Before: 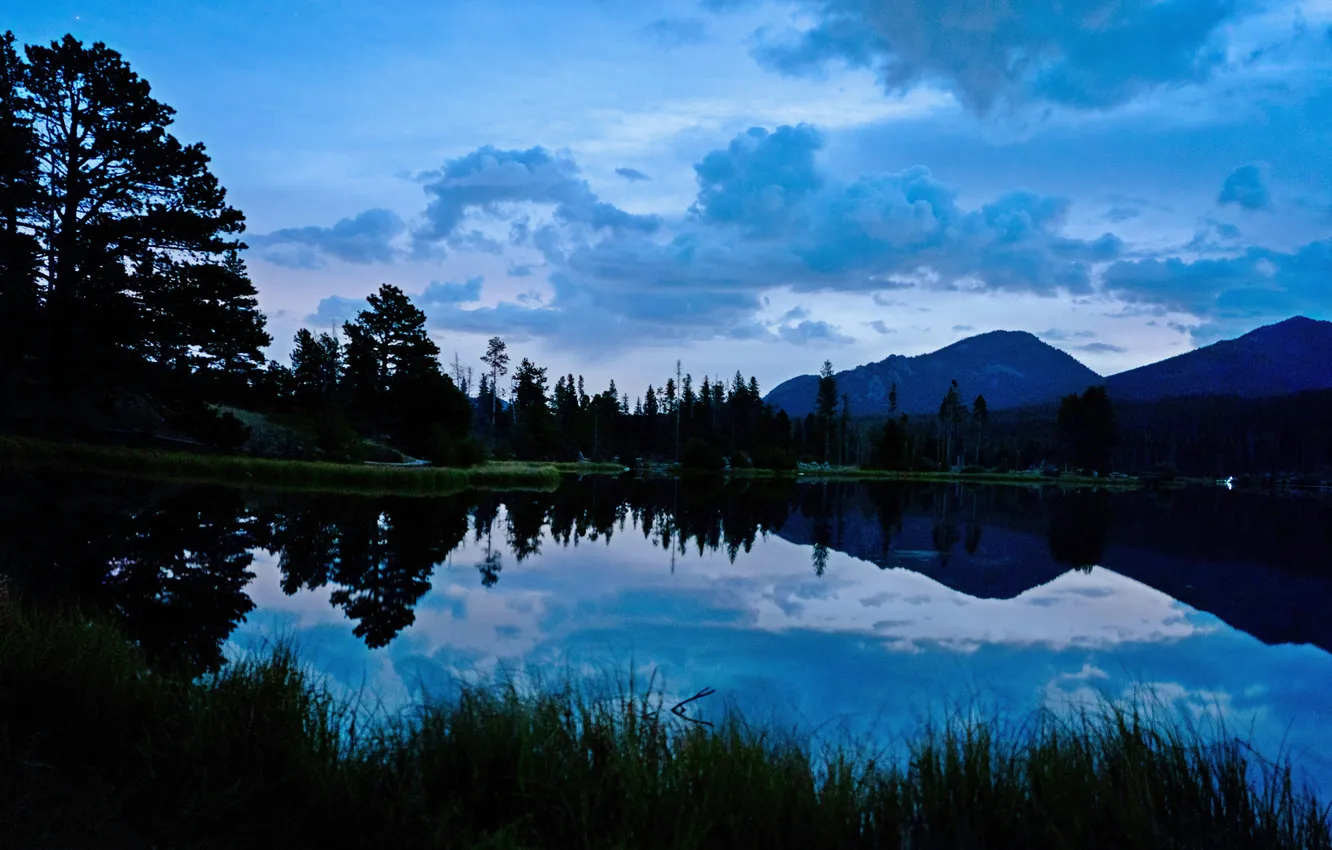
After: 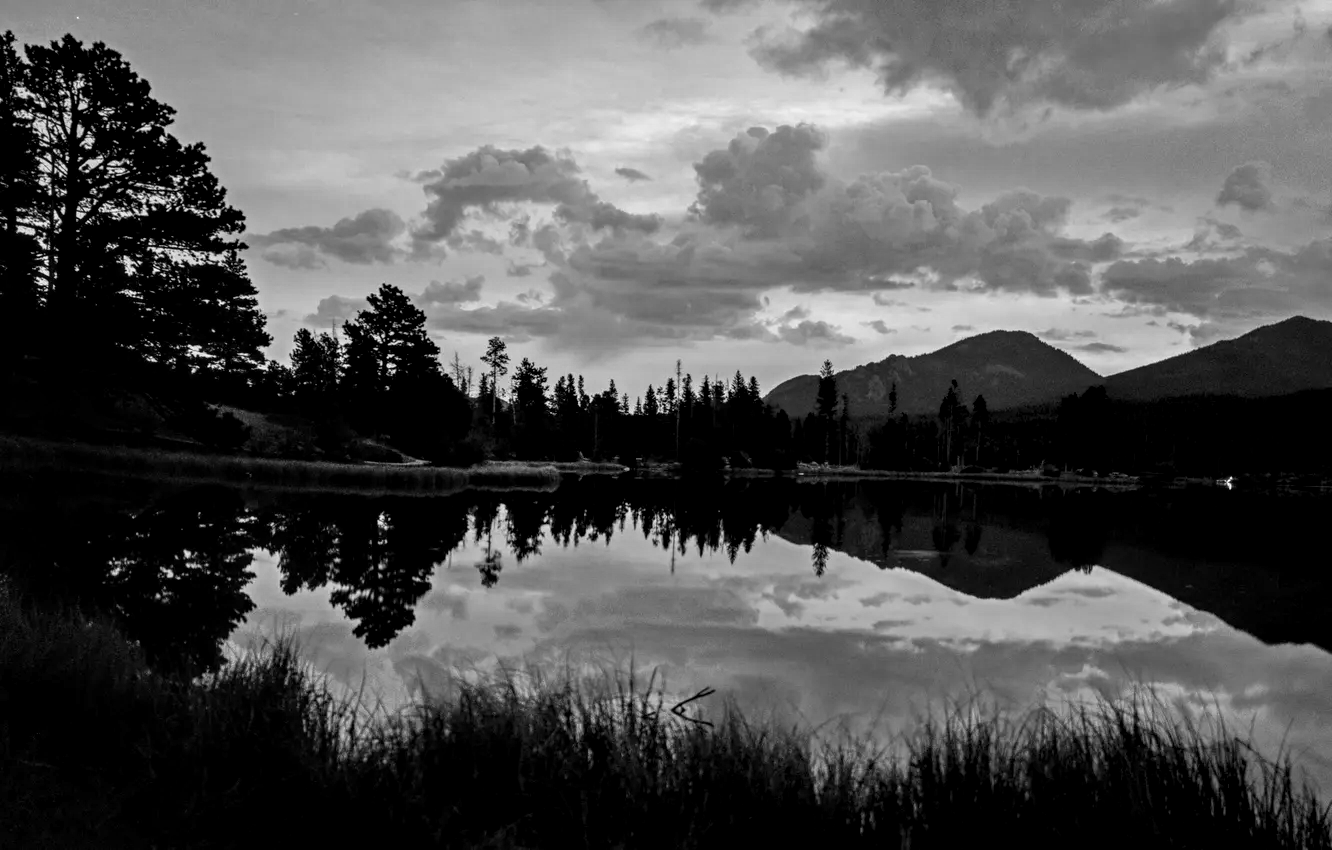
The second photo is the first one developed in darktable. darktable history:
local contrast: detail 154%
monochrome: a 1.94, b -0.638
